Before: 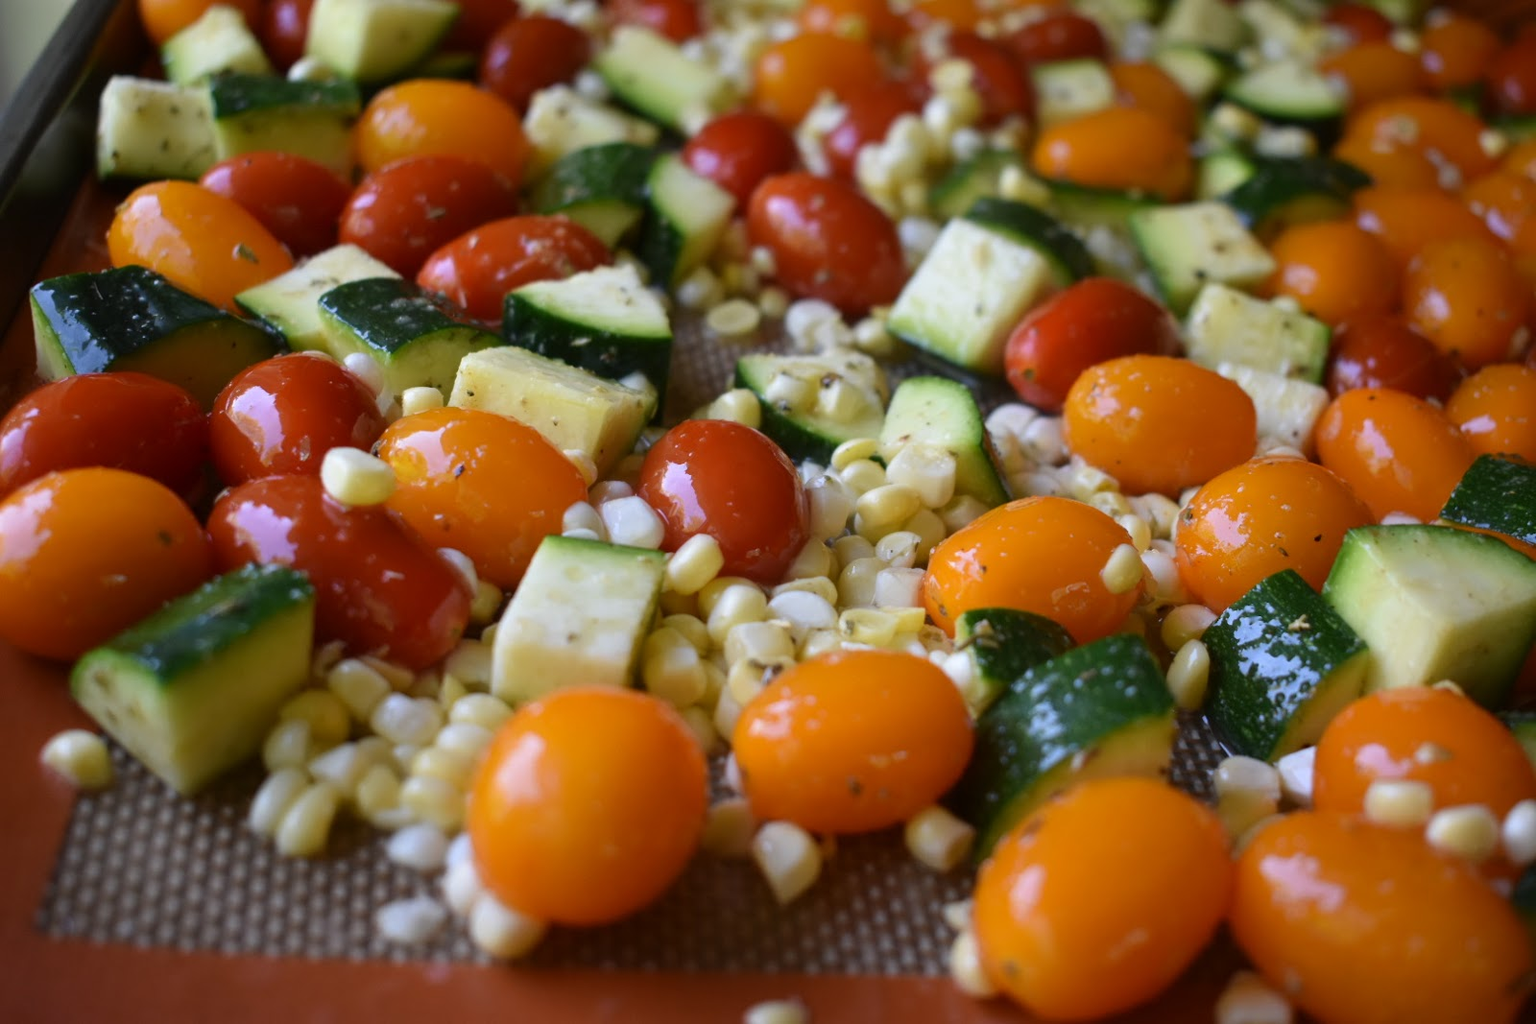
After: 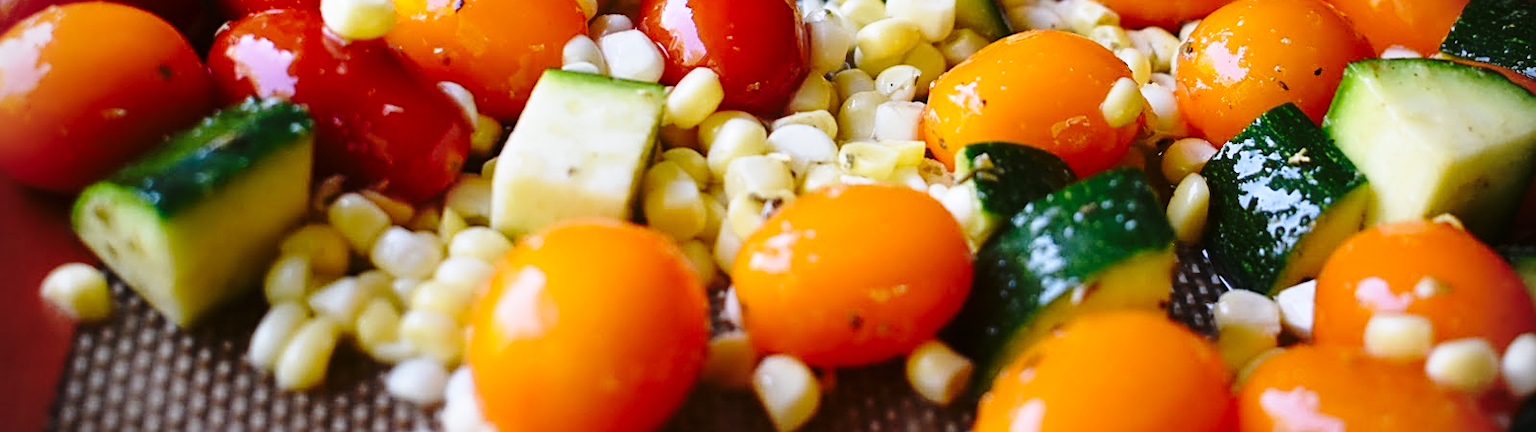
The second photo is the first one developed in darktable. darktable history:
base curve: curves: ch0 [(0, 0) (0.04, 0.03) (0.133, 0.232) (0.448, 0.748) (0.843, 0.968) (1, 1)], preserve colors none
crop: top 45.582%, bottom 12.147%
sharpen: amount 0.565
vignetting: fall-off start 88.41%, fall-off radius 43.43%, width/height ratio 1.16
